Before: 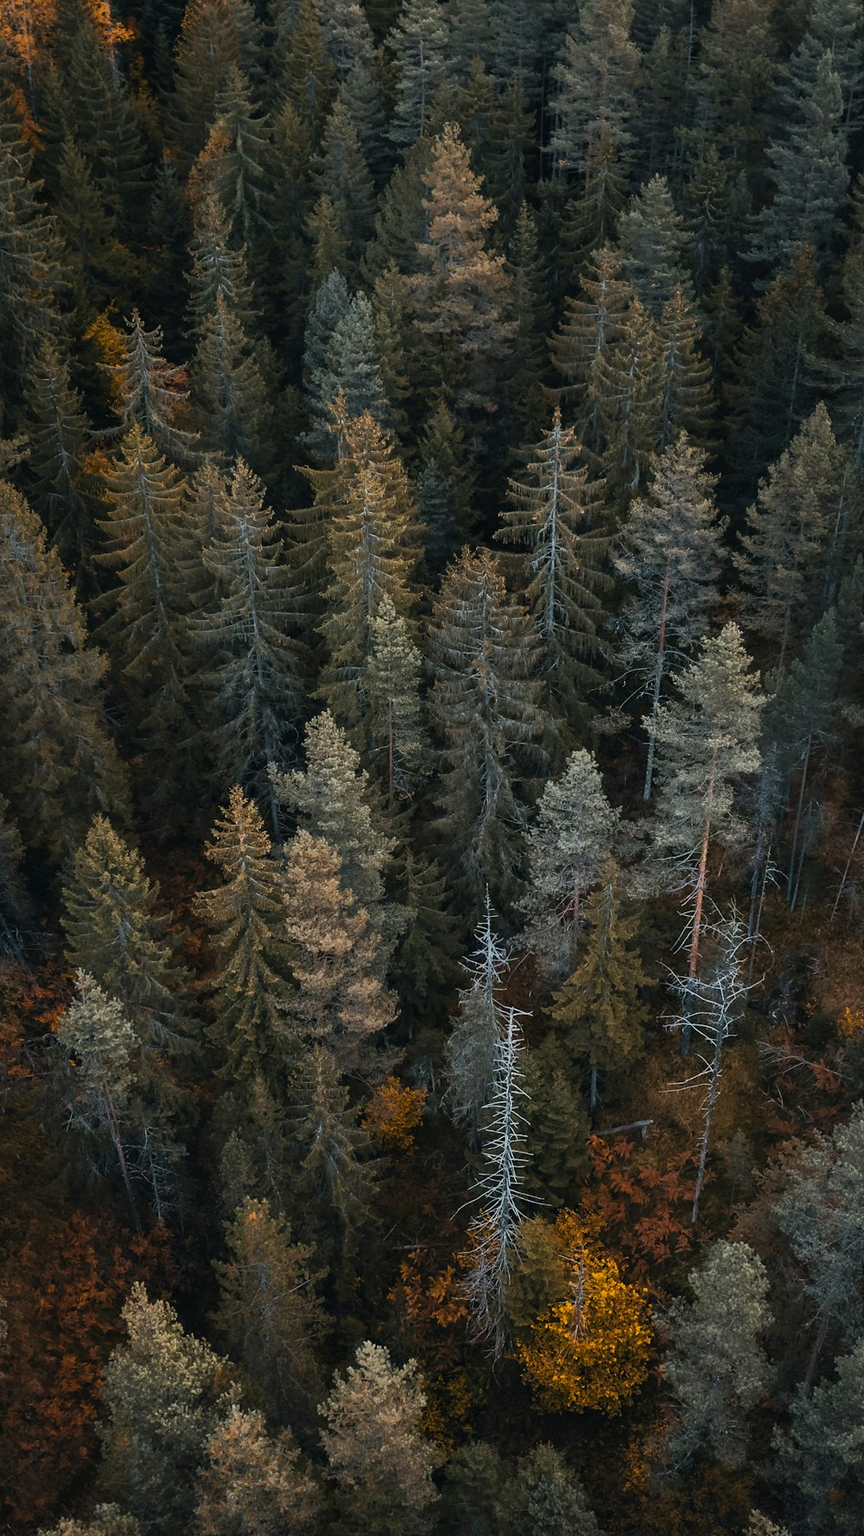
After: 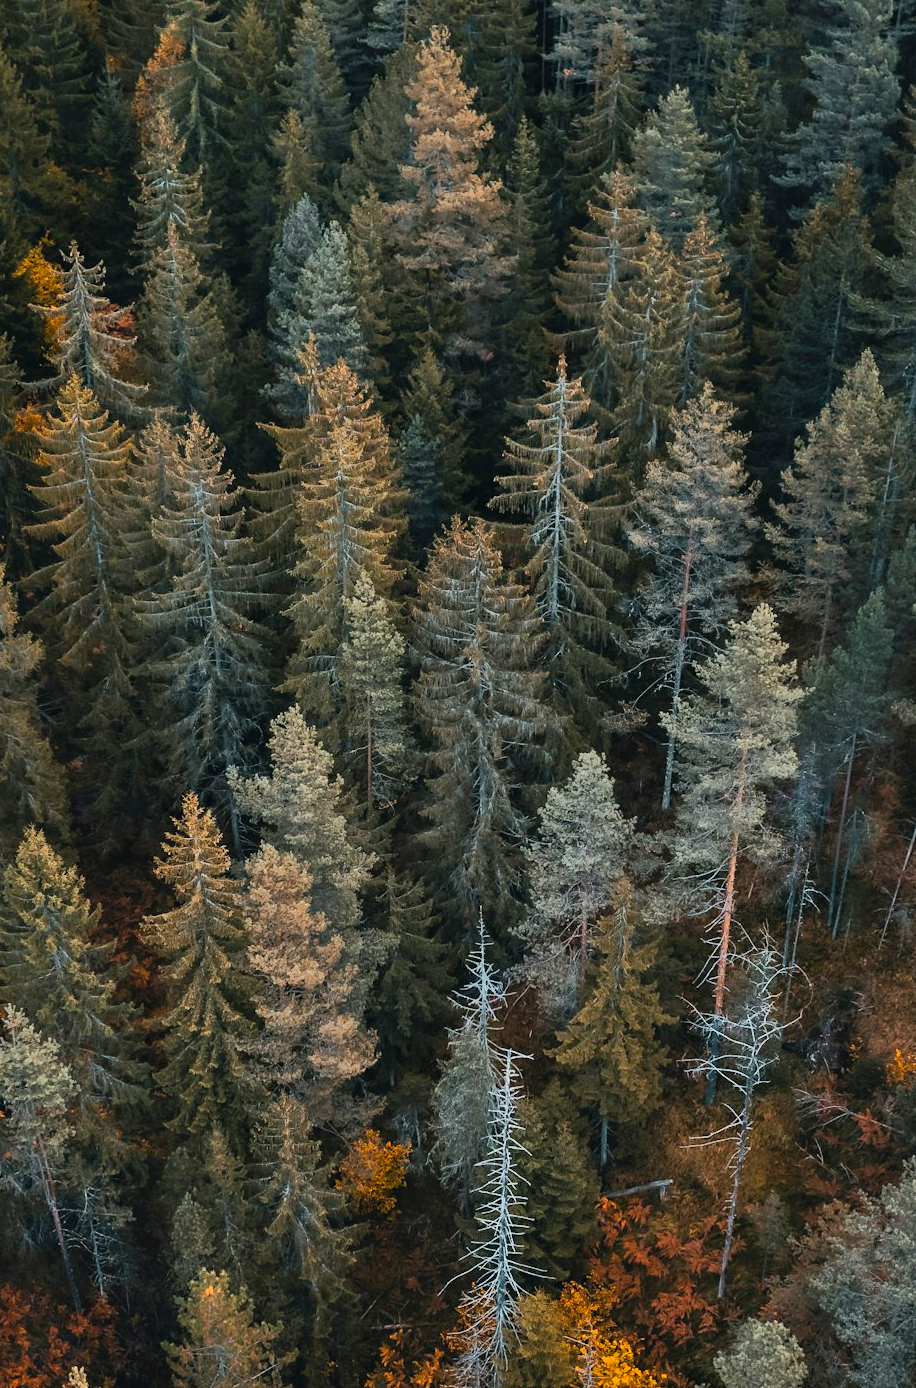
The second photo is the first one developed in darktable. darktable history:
shadows and highlights: soften with gaussian
crop: left 8.331%, top 6.563%, bottom 15.313%
